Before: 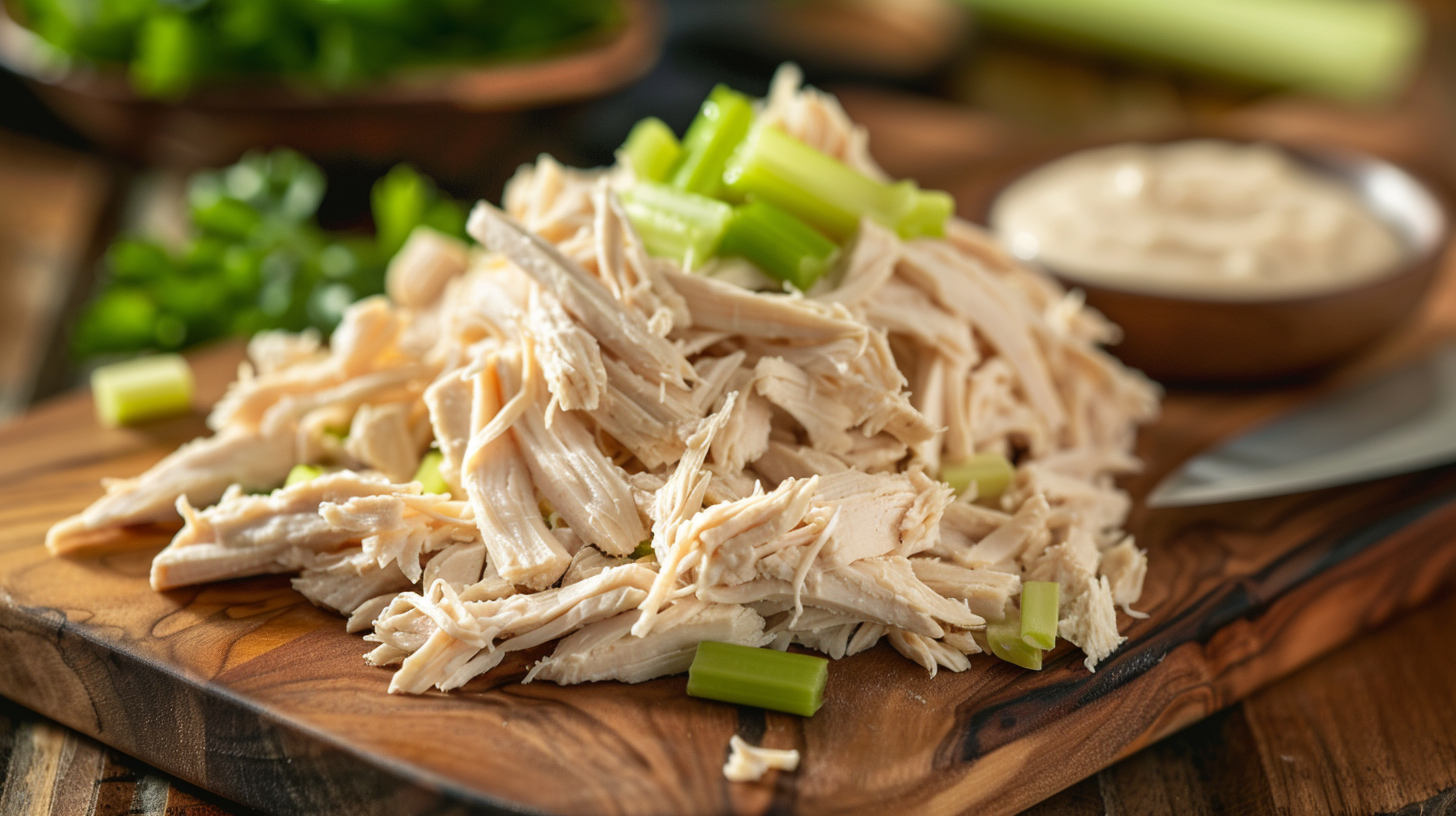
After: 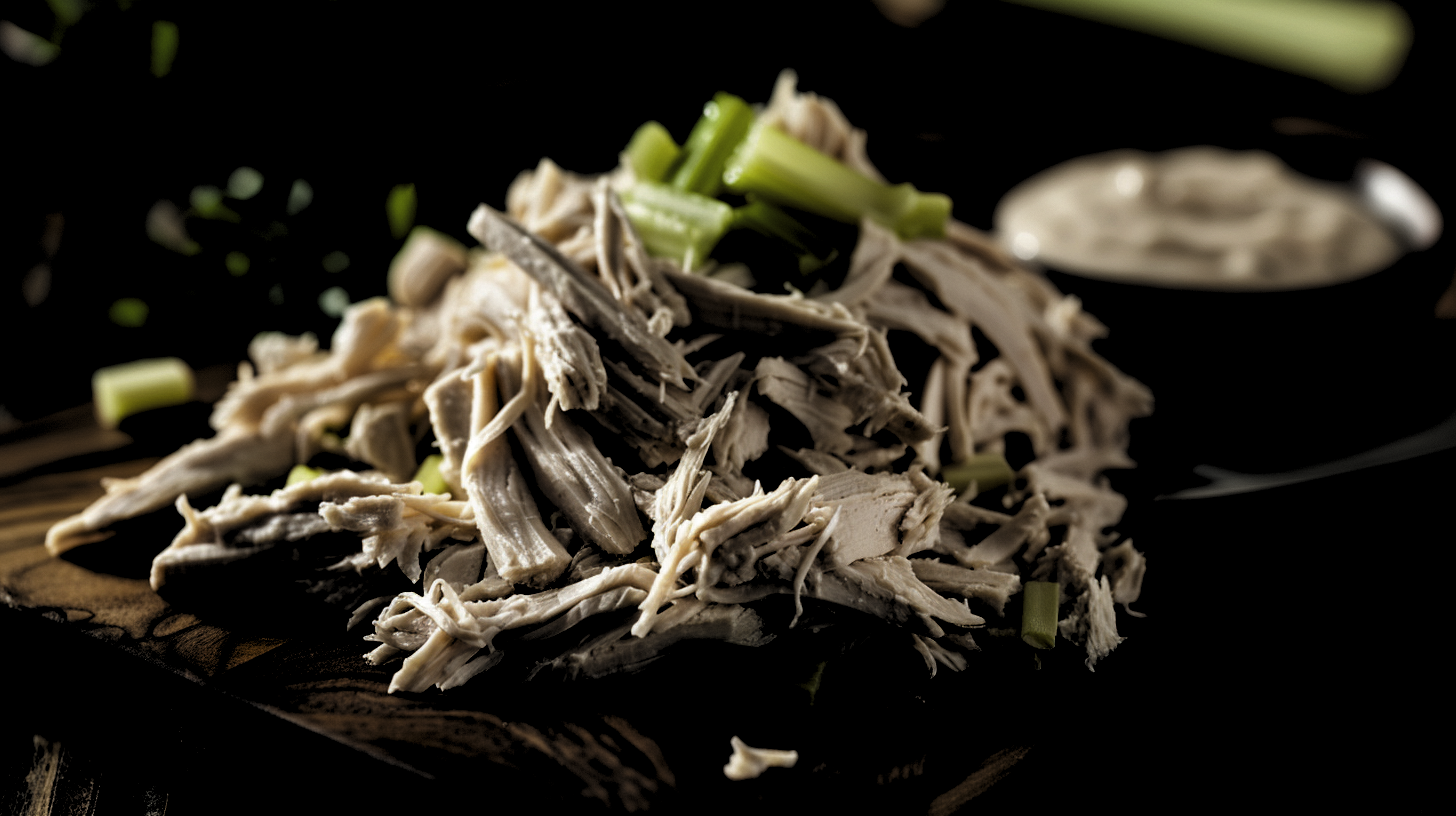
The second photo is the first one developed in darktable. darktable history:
levels: levels [0.514, 0.759, 1]
color balance rgb: perceptual saturation grading › global saturation 20%, perceptual saturation grading › highlights -25%, perceptual saturation grading › shadows 50%
